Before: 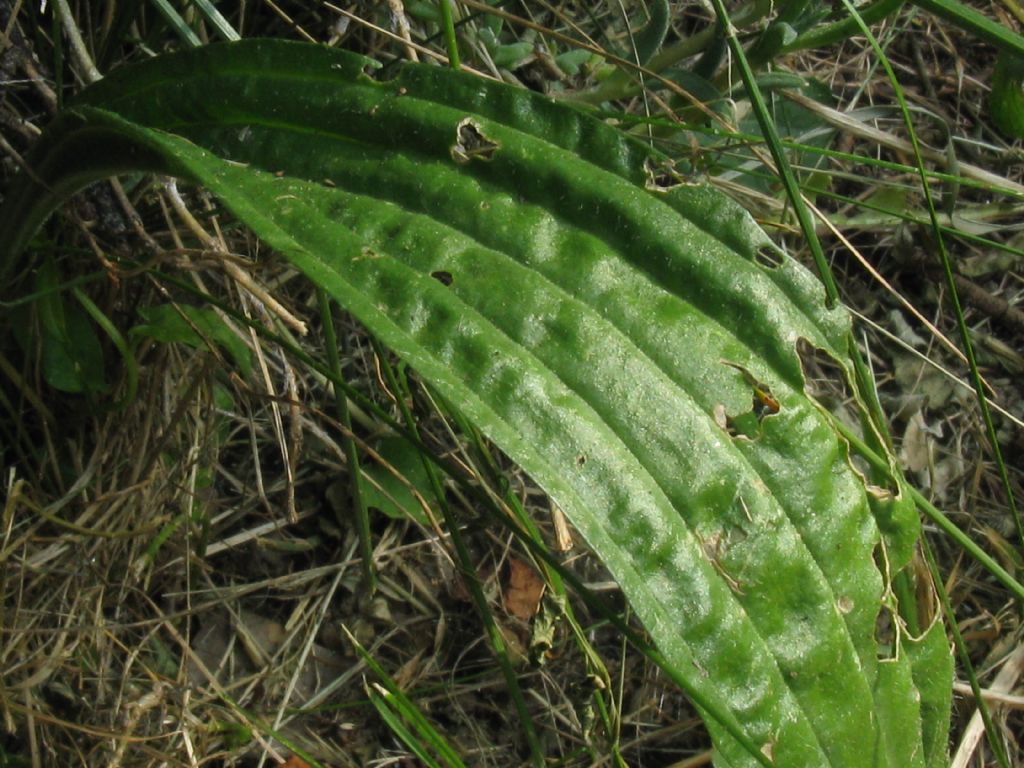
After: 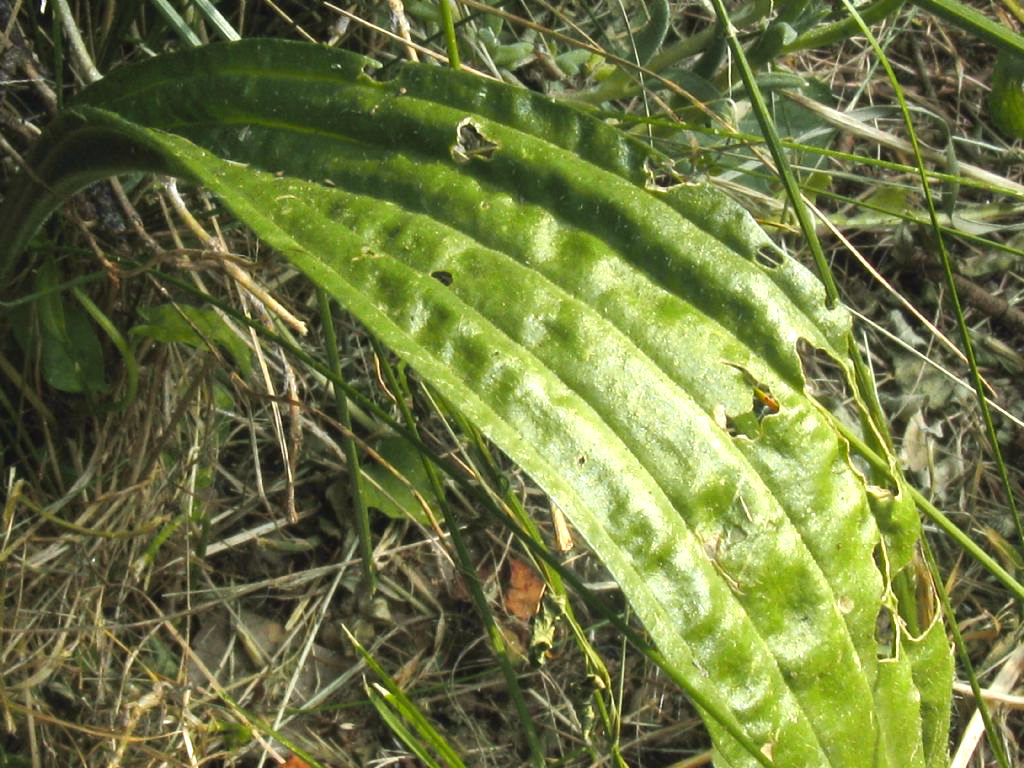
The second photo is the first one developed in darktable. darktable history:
exposure: black level correction 0, exposure 1 EV, compensate exposure bias true, compensate highlight preservation false
tone curve: curves: ch0 [(0, 0.024) (0.119, 0.146) (0.474, 0.485) (0.718, 0.739) (0.817, 0.839) (1, 0.998)]; ch1 [(0, 0) (0.377, 0.416) (0.439, 0.451) (0.477, 0.477) (0.501, 0.503) (0.538, 0.544) (0.58, 0.602) (0.664, 0.676) (0.783, 0.804) (1, 1)]; ch2 [(0, 0) (0.38, 0.405) (0.463, 0.456) (0.498, 0.497) (0.524, 0.535) (0.578, 0.576) (0.648, 0.665) (1, 1)], color space Lab, independent channels, preserve colors none
